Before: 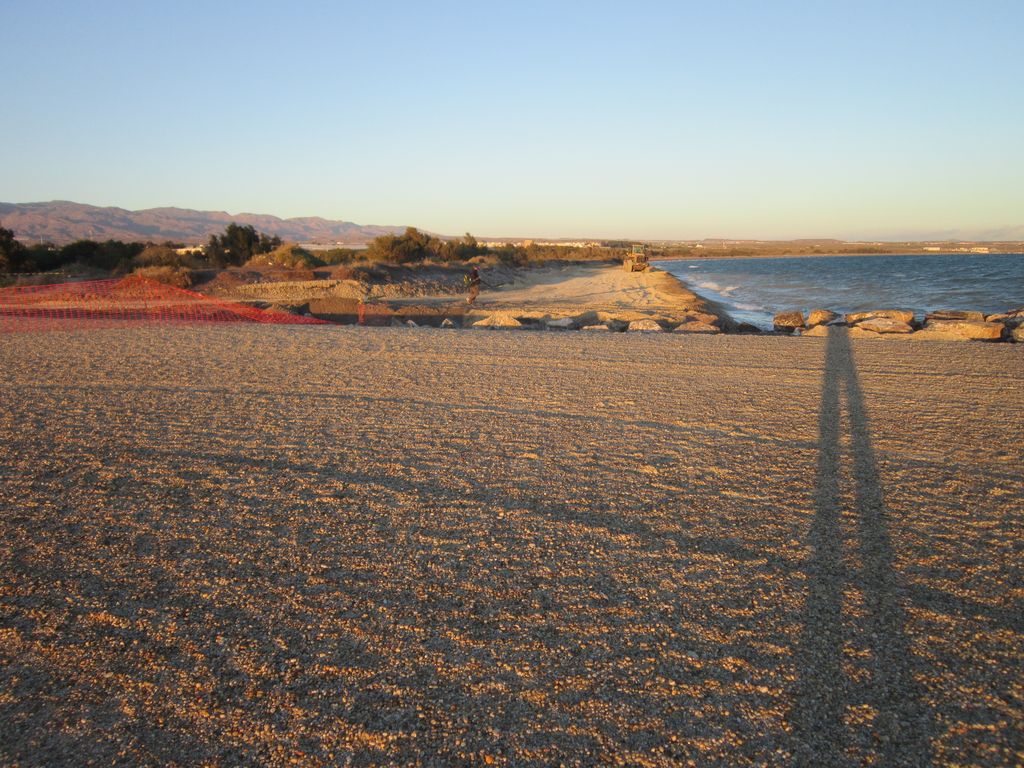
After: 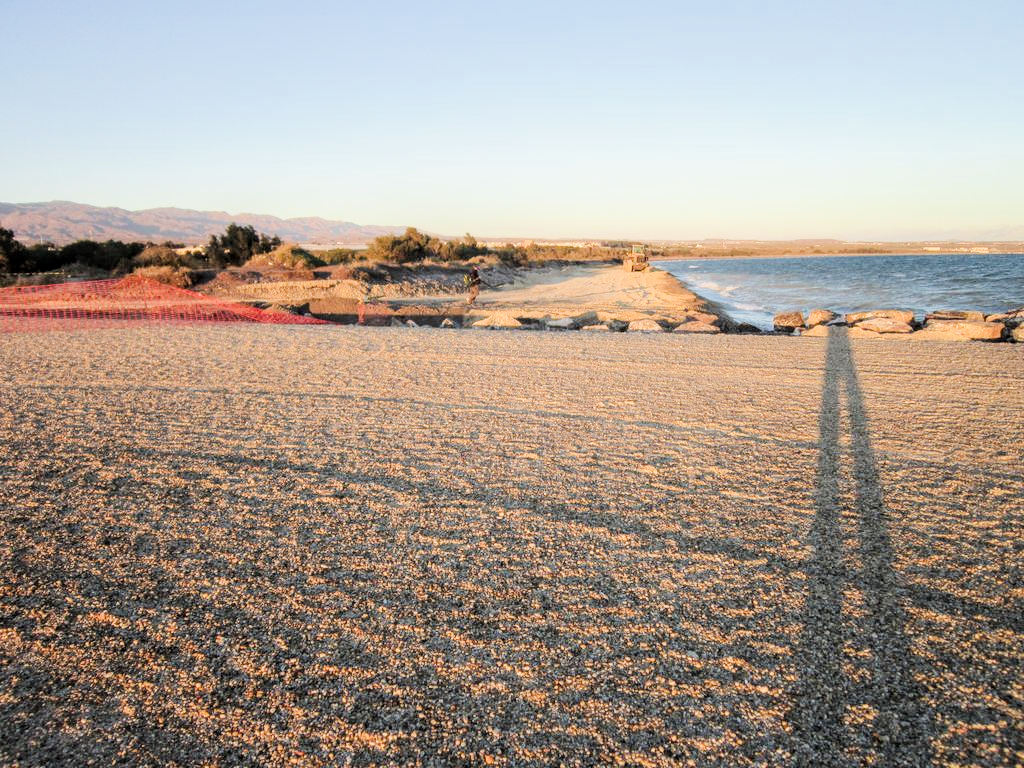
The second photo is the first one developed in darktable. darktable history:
exposure: black level correction 0, exposure 1 EV, compensate exposure bias true, compensate highlight preservation false
tone equalizer: -8 EV -0.75 EV, -7 EV -0.7 EV, -6 EV -0.6 EV, -5 EV -0.4 EV, -3 EV 0.4 EV, -2 EV 0.6 EV, -1 EV 0.7 EV, +0 EV 0.75 EV, edges refinement/feathering 500, mask exposure compensation -1.57 EV, preserve details no
local contrast: detail 130%
filmic rgb: black relative exposure -6.98 EV, white relative exposure 5.63 EV, hardness 2.86
white balance: emerald 1
